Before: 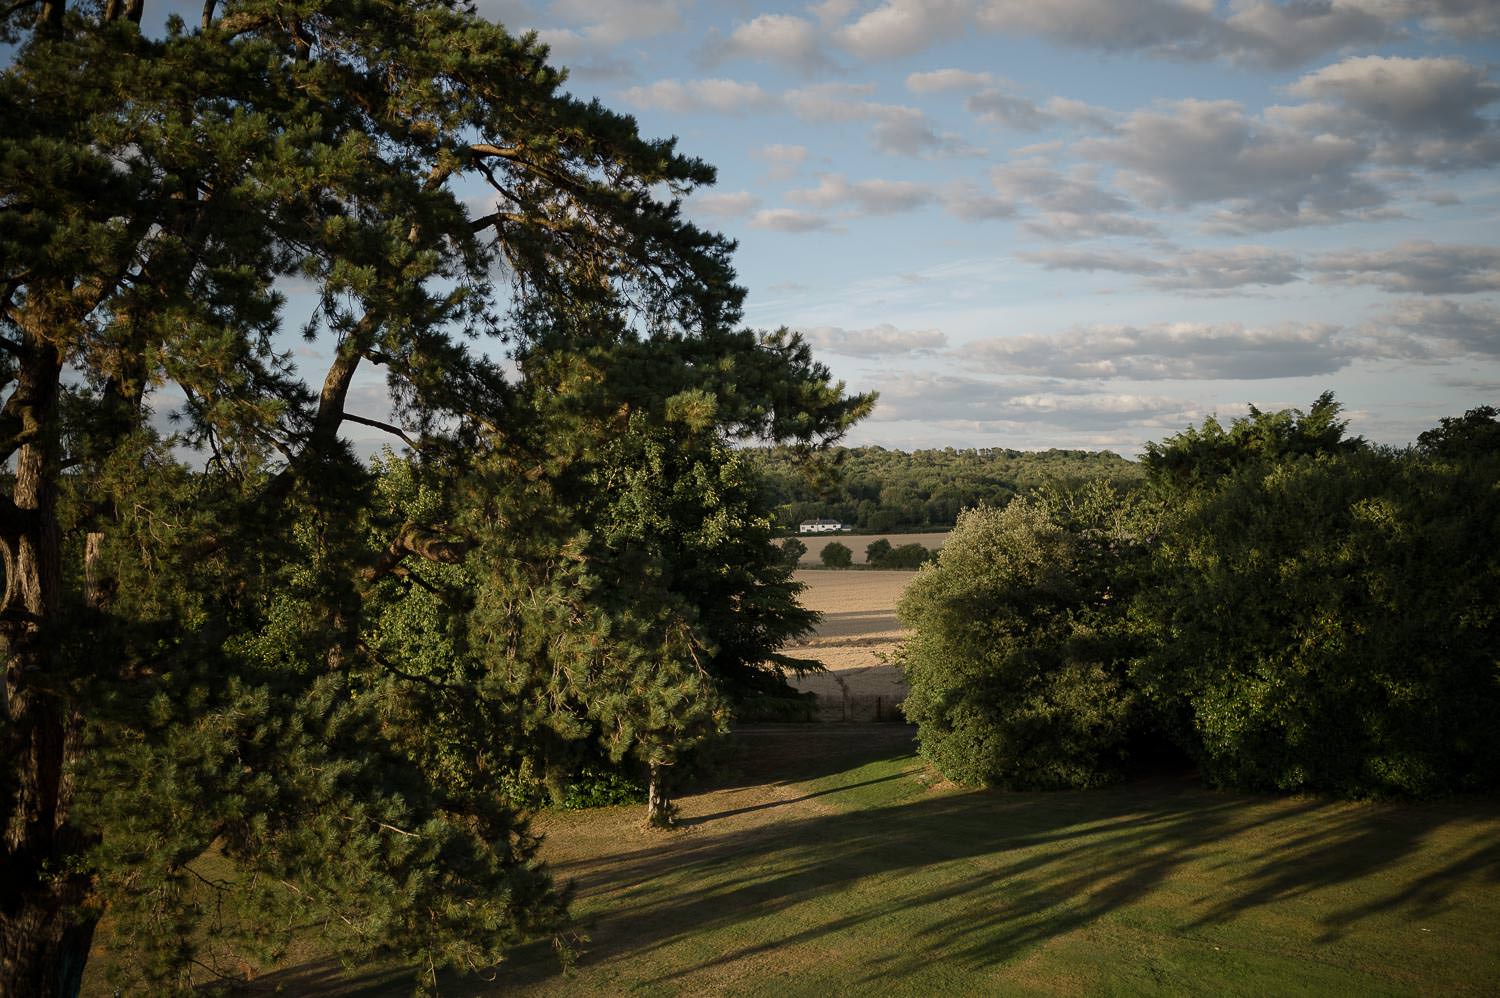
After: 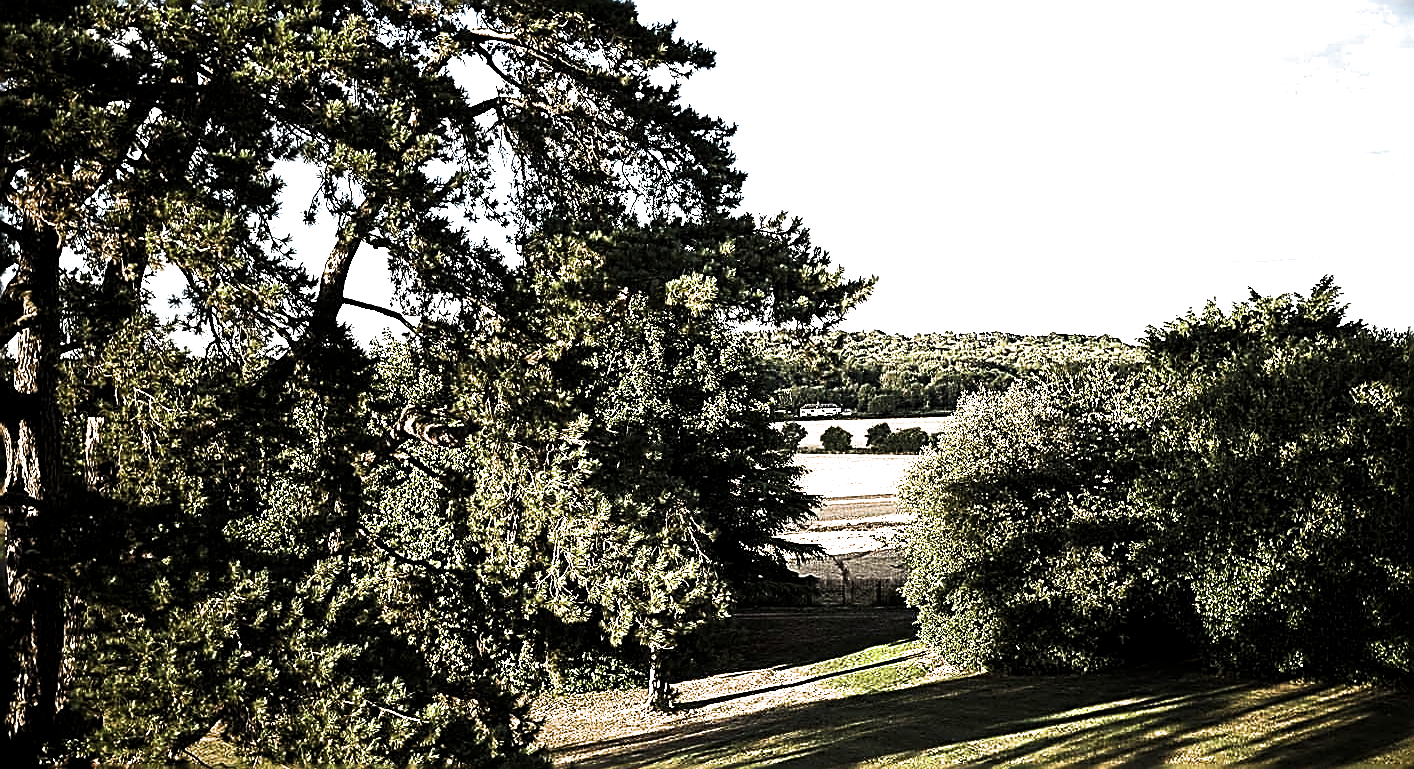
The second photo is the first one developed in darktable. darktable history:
crop and rotate: angle 0.03°, top 11.643%, right 5.651%, bottom 11.189%
exposure: exposure 2.25 EV, compensate highlight preservation false
levels: levels [0, 0.618, 1]
sharpen: amount 2
filmic rgb: white relative exposure 2.34 EV, hardness 6.59
